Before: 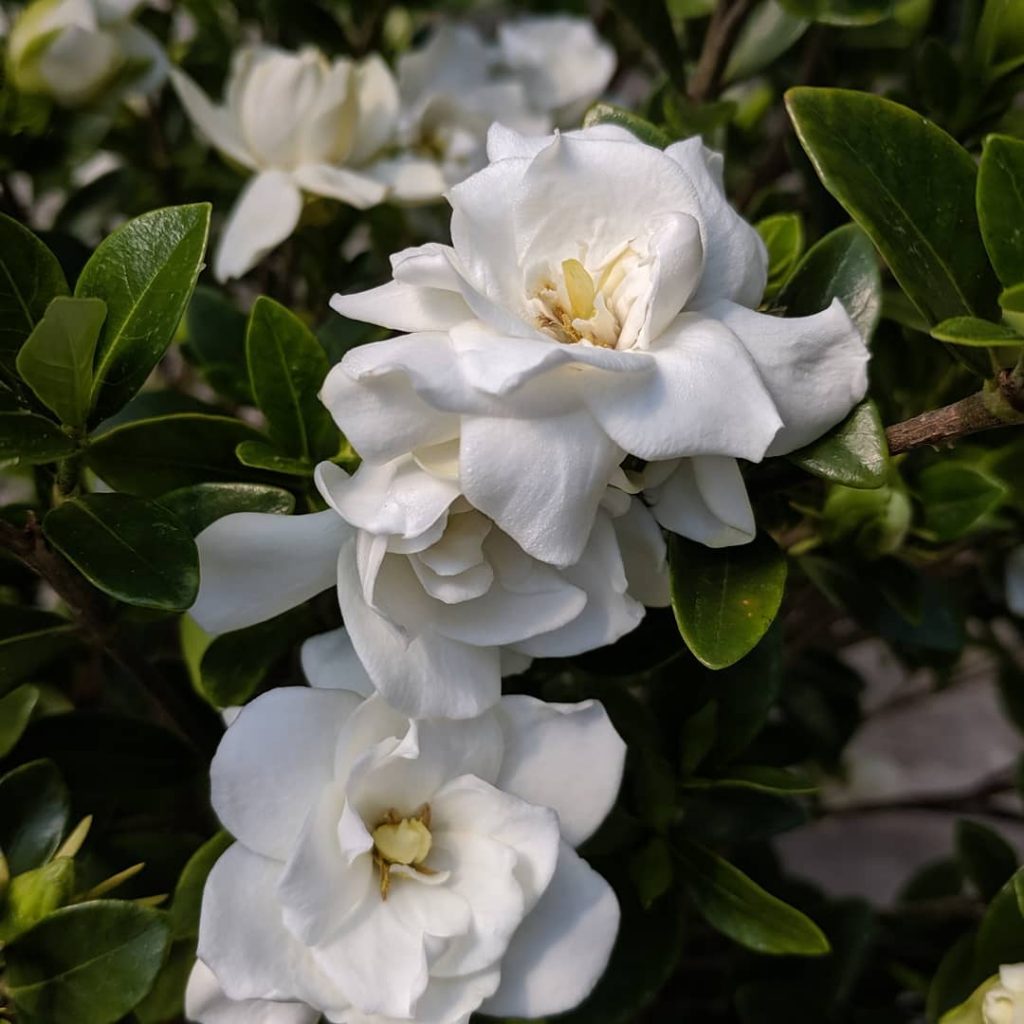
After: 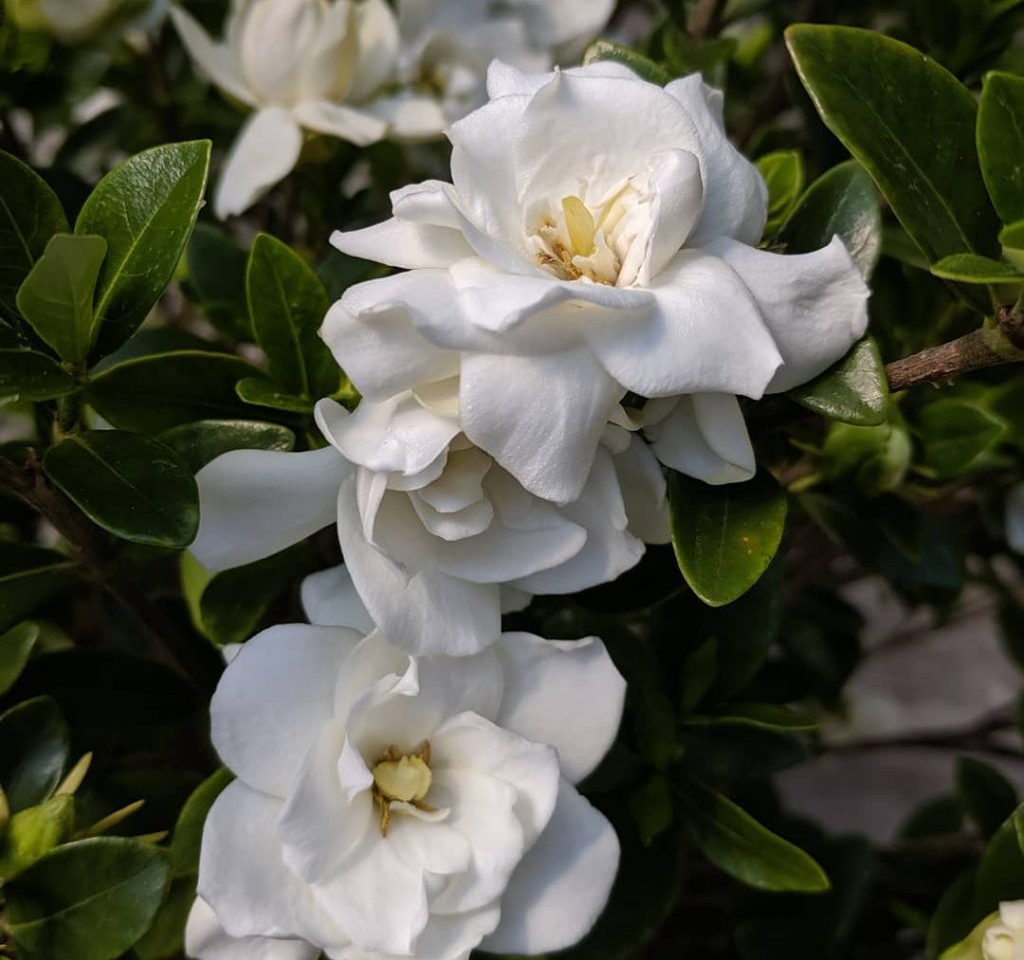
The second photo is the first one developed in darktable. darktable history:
crop and rotate: top 6.204%
